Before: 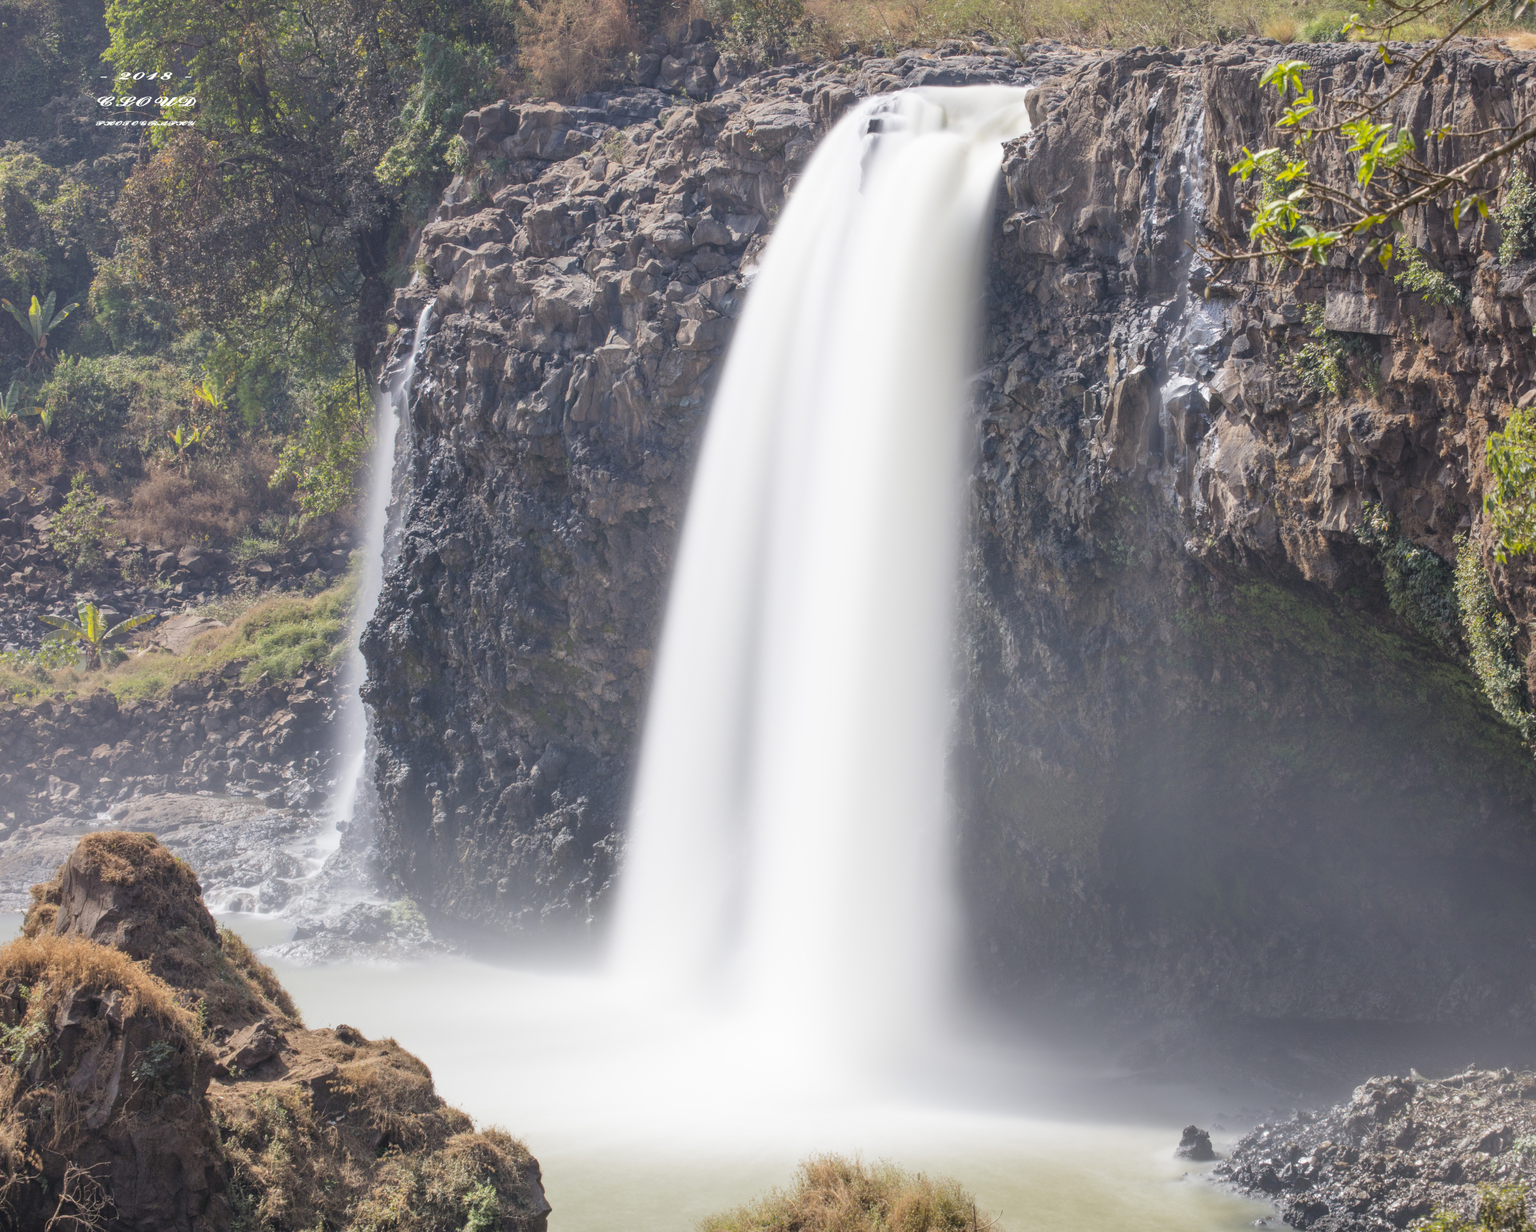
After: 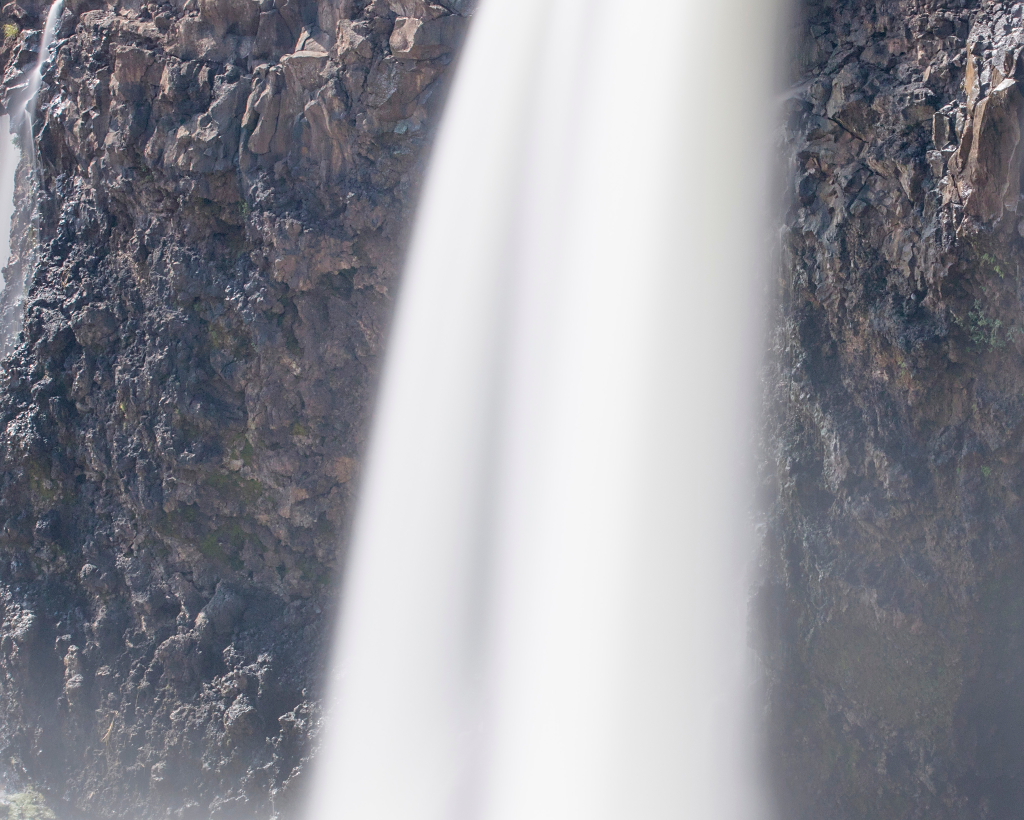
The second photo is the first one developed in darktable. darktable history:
sharpen: radius 1.521, amount 0.375, threshold 1.38
crop: left 25.003%, top 24.902%, right 24.974%, bottom 25.107%
exposure: black level correction 0.012, compensate highlight preservation false
